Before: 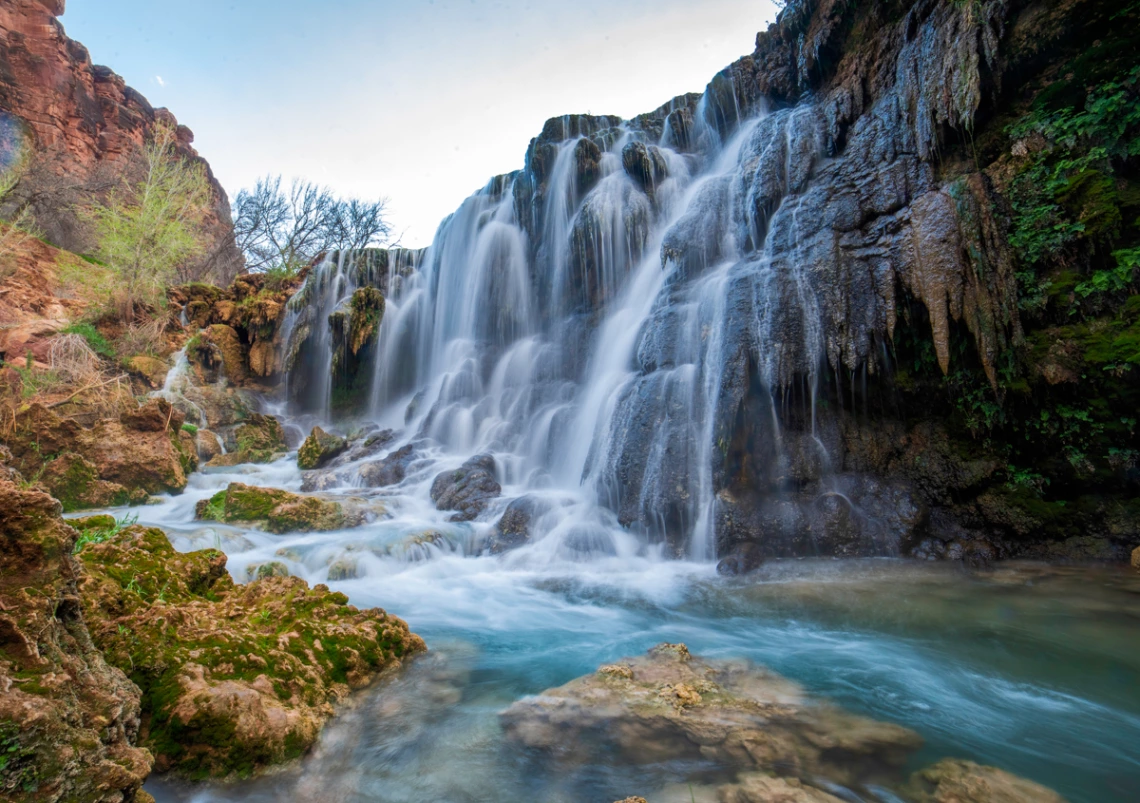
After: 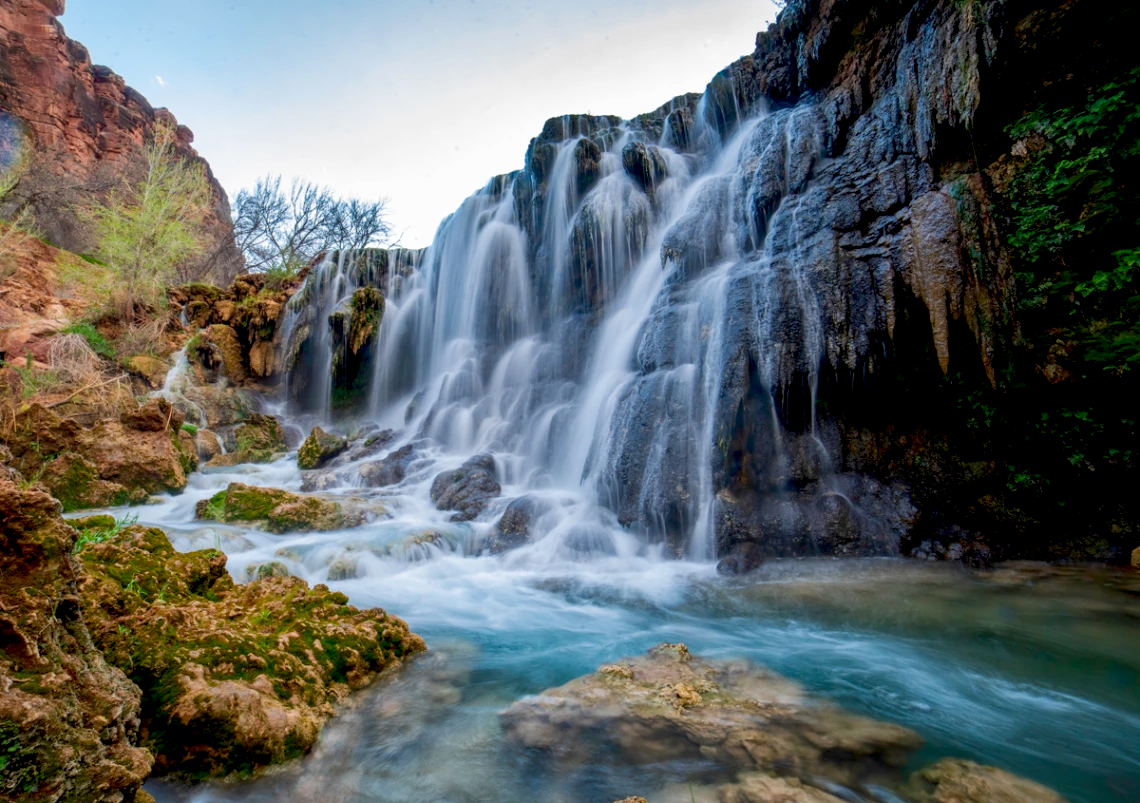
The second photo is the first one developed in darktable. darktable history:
exposure: black level correction 0.017, exposure -0.007 EV, compensate highlight preservation false
